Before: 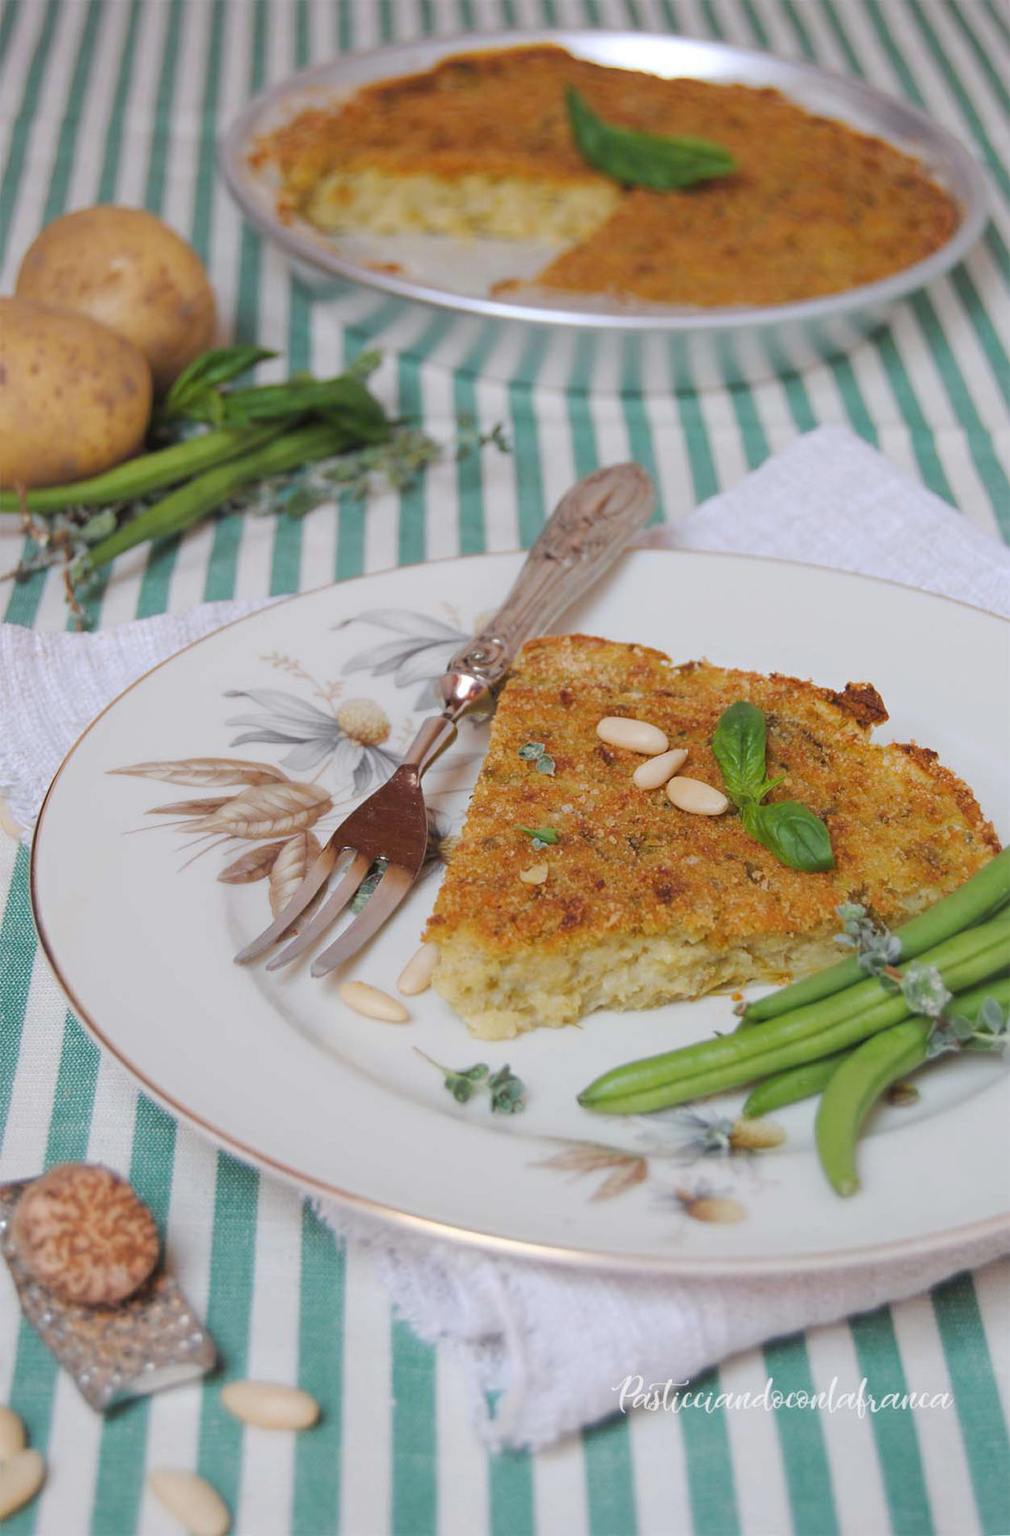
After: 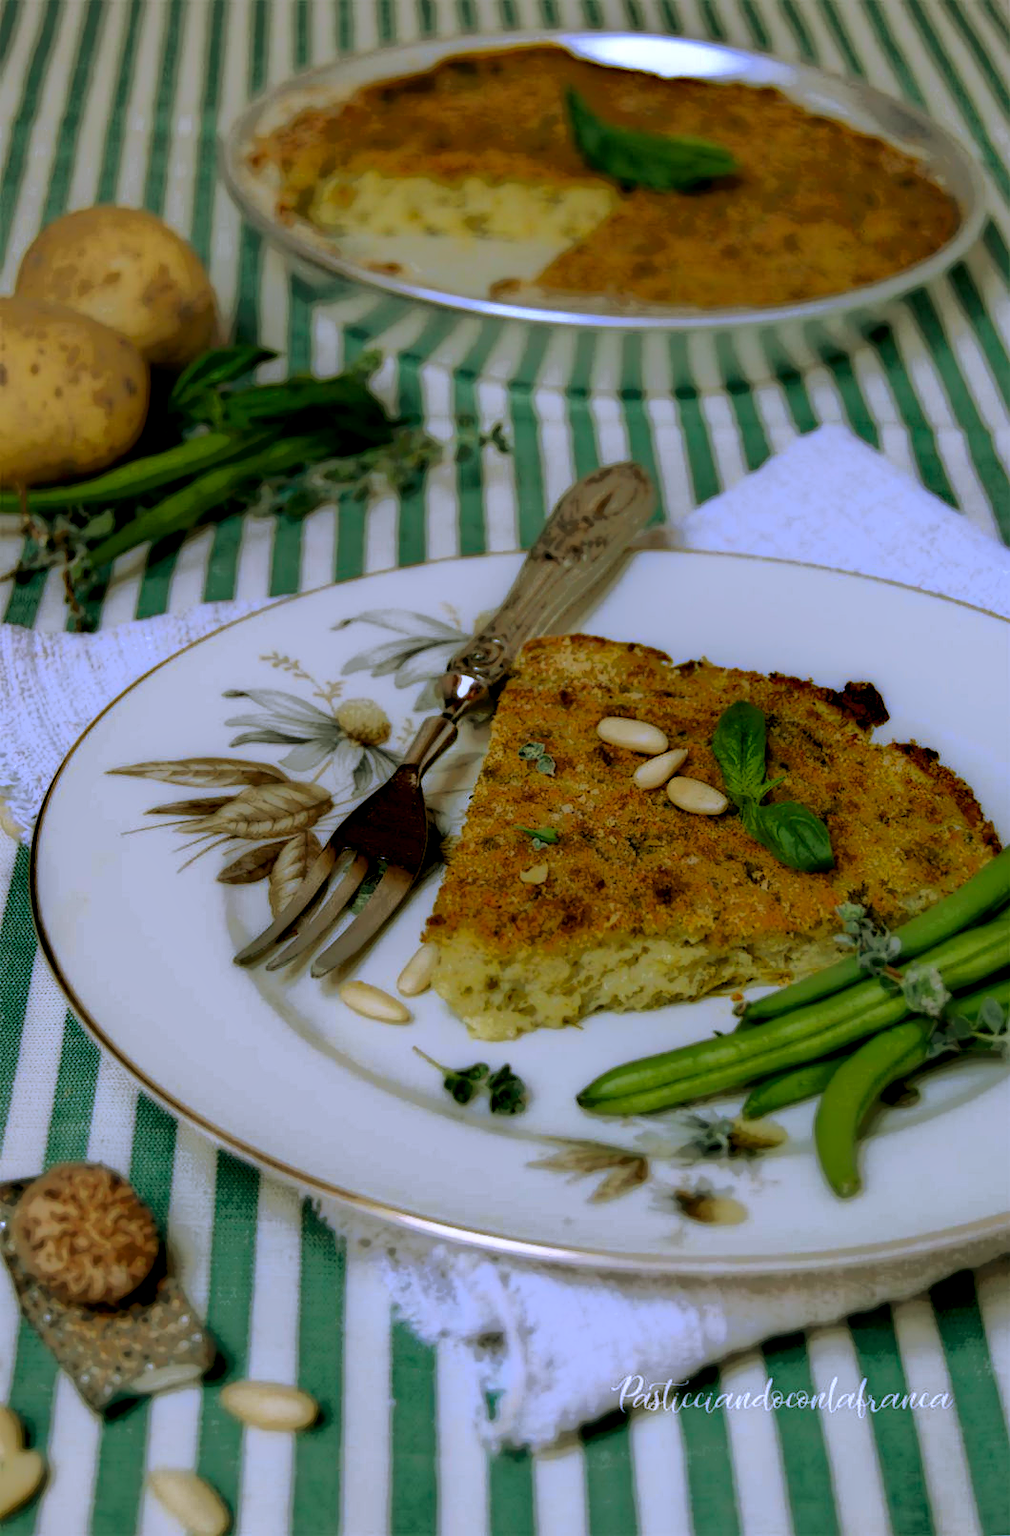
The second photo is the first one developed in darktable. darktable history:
tone equalizer: -8 EV -0.75 EV, -7 EV -0.7 EV, -6 EV -0.6 EV, -5 EV -0.4 EV, -3 EV 0.4 EV, -2 EV 0.6 EV, -1 EV 0.7 EV, +0 EV 0.75 EV, edges refinement/feathering 500, mask exposure compensation -1.57 EV, preserve details no
rgb curve: curves: ch0 [(0.123, 0.061) (0.995, 0.887)]; ch1 [(0.06, 0.116) (1, 0.906)]; ch2 [(0, 0) (0.824, 0.69) (1, 1)], mode RGB, independent channels, compensate middle gray true
shadows and highlights: shadows 25, highlights -48, soften with gaussian
local contrast: highlights 0%, shadows 198%, detail 164%, midtone range 0.001
